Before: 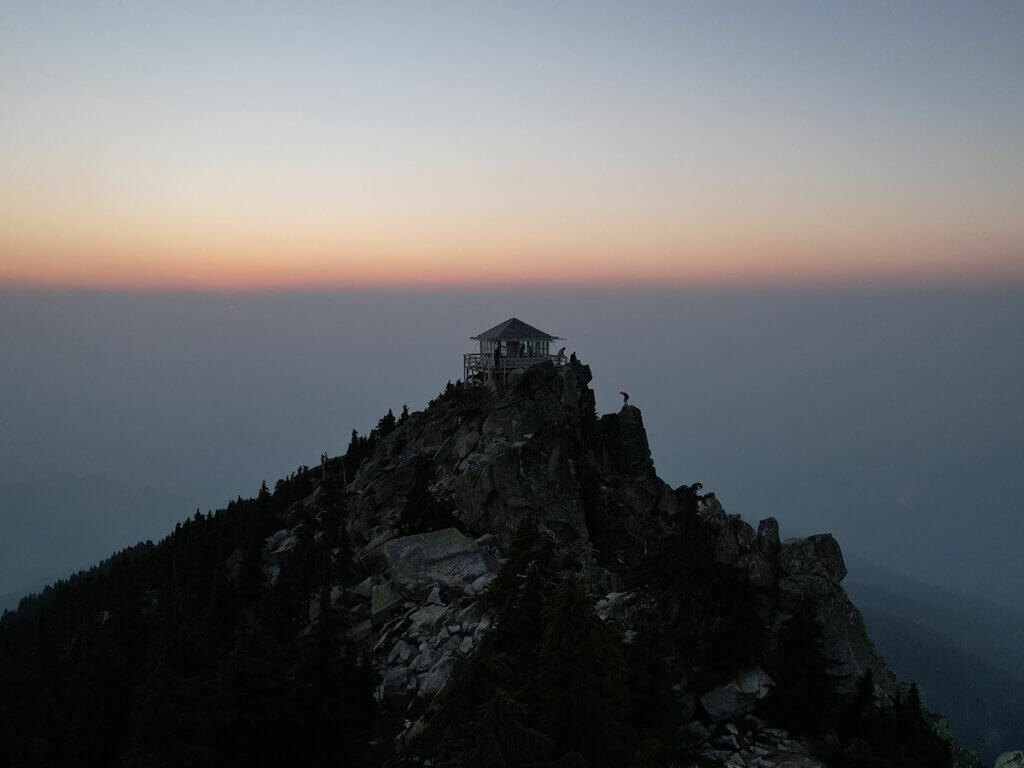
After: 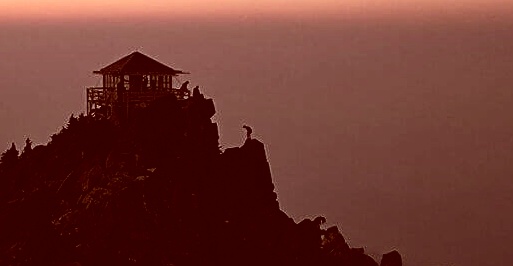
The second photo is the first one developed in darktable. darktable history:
contrast brightness saturation: contrast 0.19, brightness -0.243, saturation 0.115
crop: left 36.838%, top 34.675%, right 13%, bottom 30.621%
shadows and highlights: shadows 25.47, highlights -25.57
exposure: black level correction -0.002, exposure 0.532 EV, compensate highlight preservation false
color correction: highlights a* 9.24, highlights b* 8.56, shadows a* 39.47, shadows b* 39.9, saturation 0.825
sharpen: on, module defaults
tone equalizer: on, module defaults
